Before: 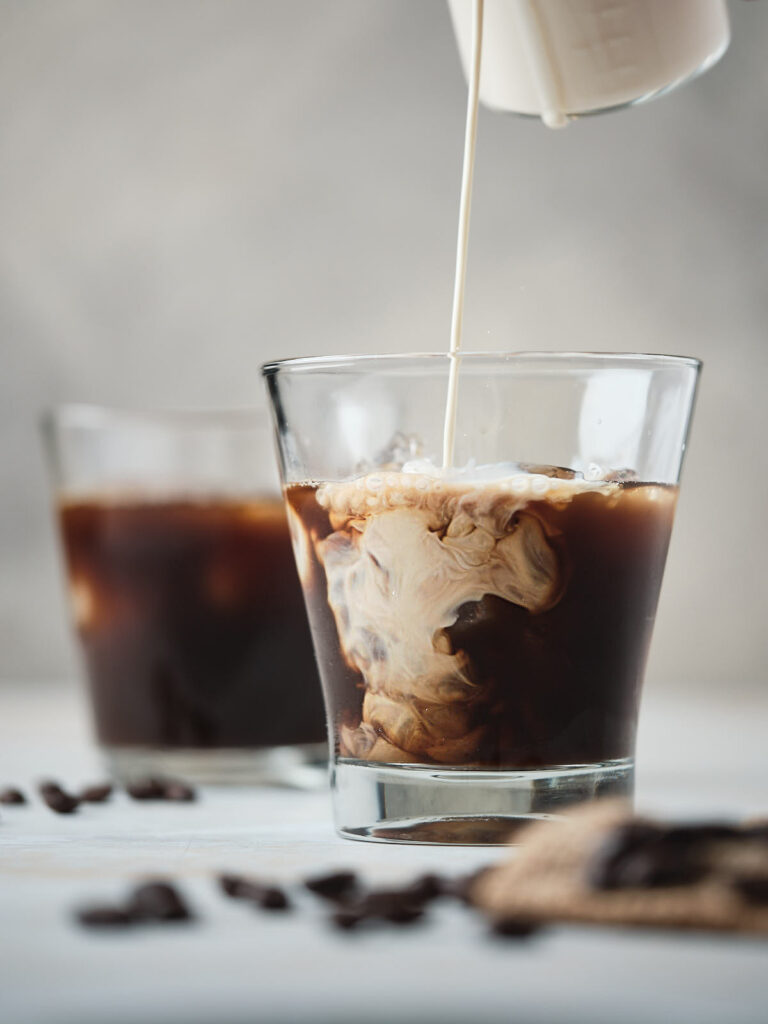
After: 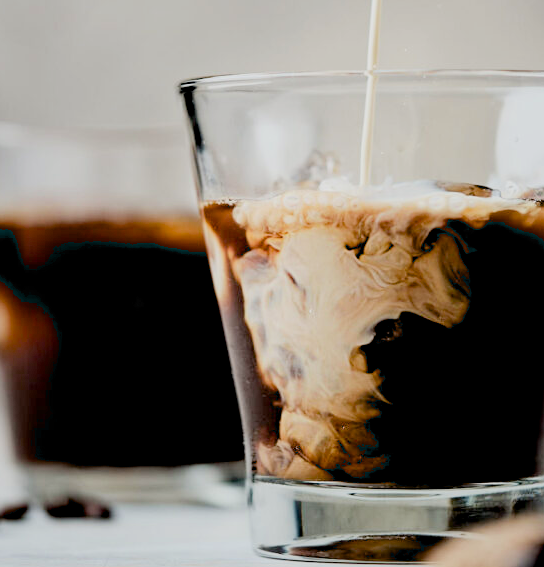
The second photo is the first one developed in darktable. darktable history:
exposure: black level correction 0.031, exposure 0.319 EV, compensate highlight preservation false
filmic rgb: black relative exposure -7.65 EV, white relative exposure 4.56 EV, hardness 3.61, contrast 1.054
haze removal: compatibility mode true, adaptive false
crop: left 10.885%, top 27.602%, right 18.274%, bottom 17.01%
